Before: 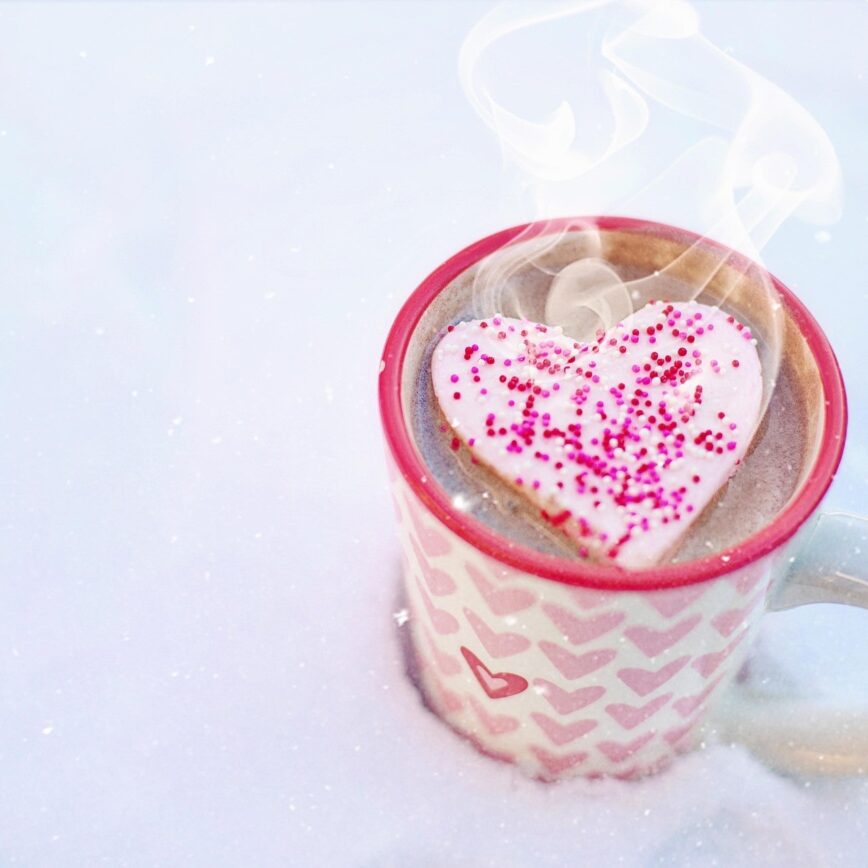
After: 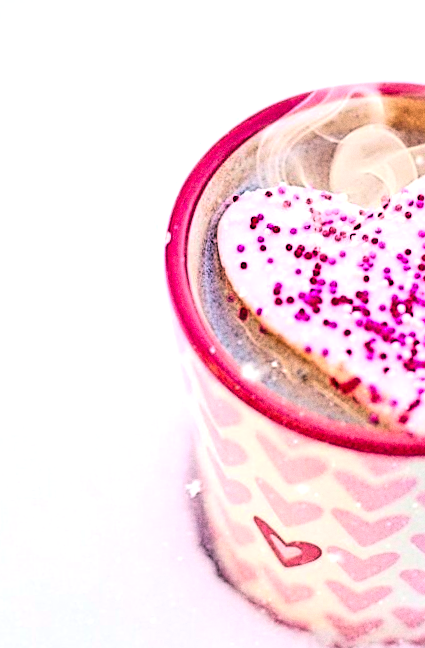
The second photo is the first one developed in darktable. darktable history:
contrast brightness saturation: contrast 0.2, brightness 0.16, saturation 0.22
sharpen: on, module defaults
color balance rgb: perceptual saturation grading › global saturation 30%, global vibrance 10%
rotate and perspective: rotation -1.42°, crop left 0.016, crop right 0.984, crop top 0.035, crop bottom 0.965
crop and rotate: angle 0.02°, left 24.353%, top 13.219%, right 26.156%, bottom 8.224%
tone equalizer: -8 EV -0.417 EV, -7 EV -0.389 EV, -6 EV -0.333 EV, -5 EV -0.222 EV, -3 EV 0.222 EV, -2 EV 0.333 EV, -1 EV 0.389 EV, +0 EV 0.417 EV, edges refinement/feathering 500, mask exposure compensation -1.57 EV, preserve details no
levels: mode automatic, black 0.023%, white 99.97%, levels [0.062, 0.494, 0.925]
grain: on, module defaults
